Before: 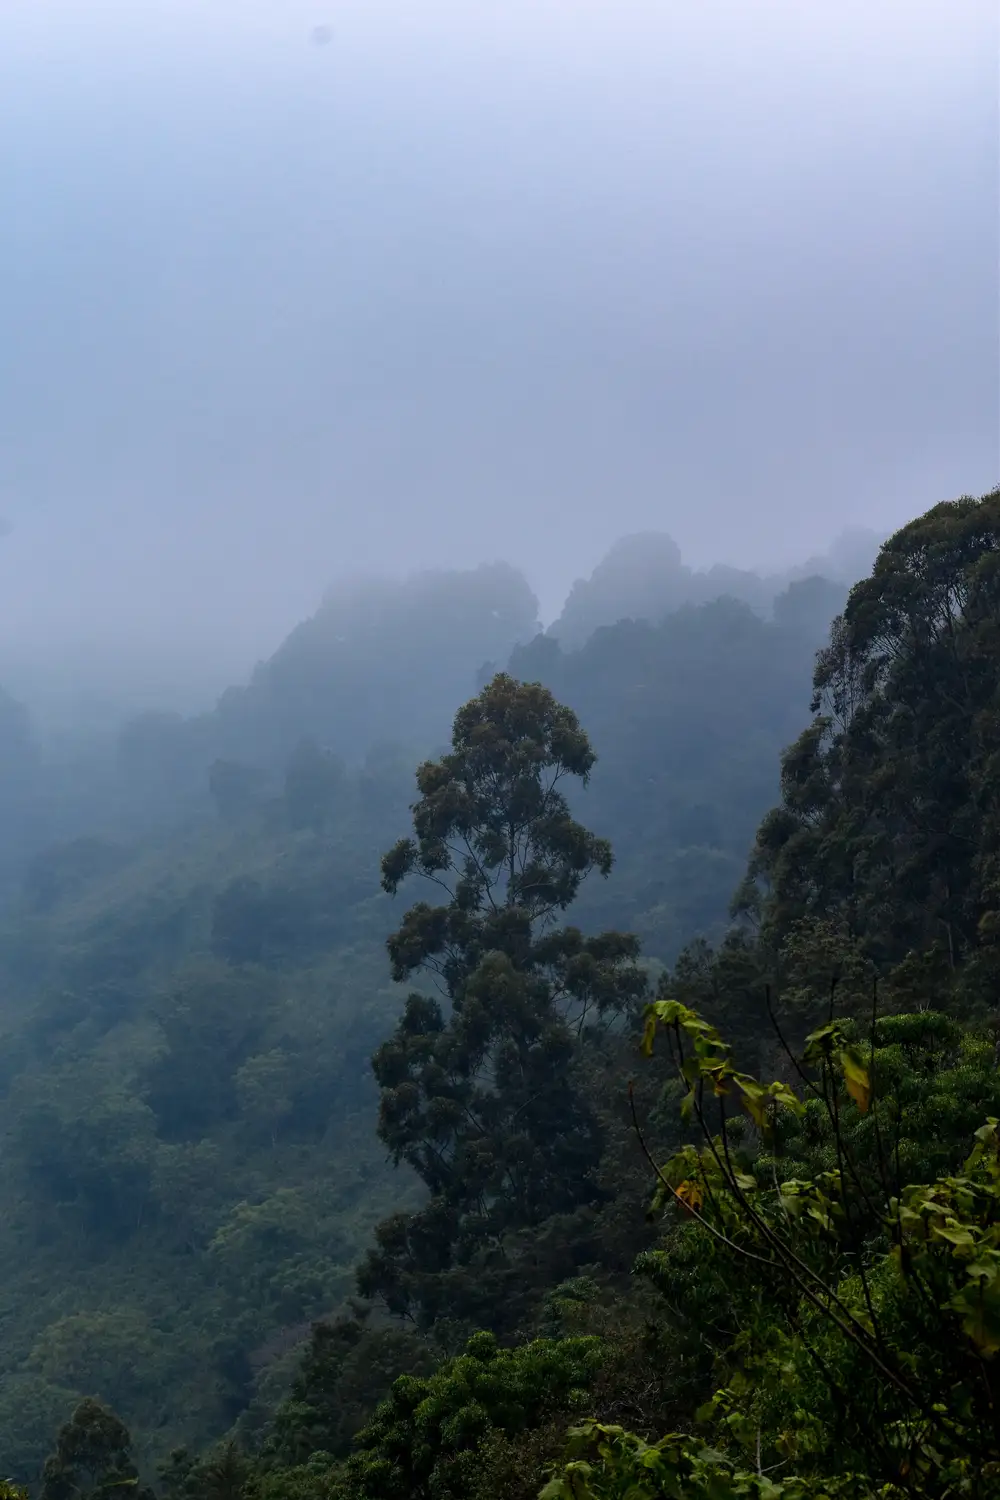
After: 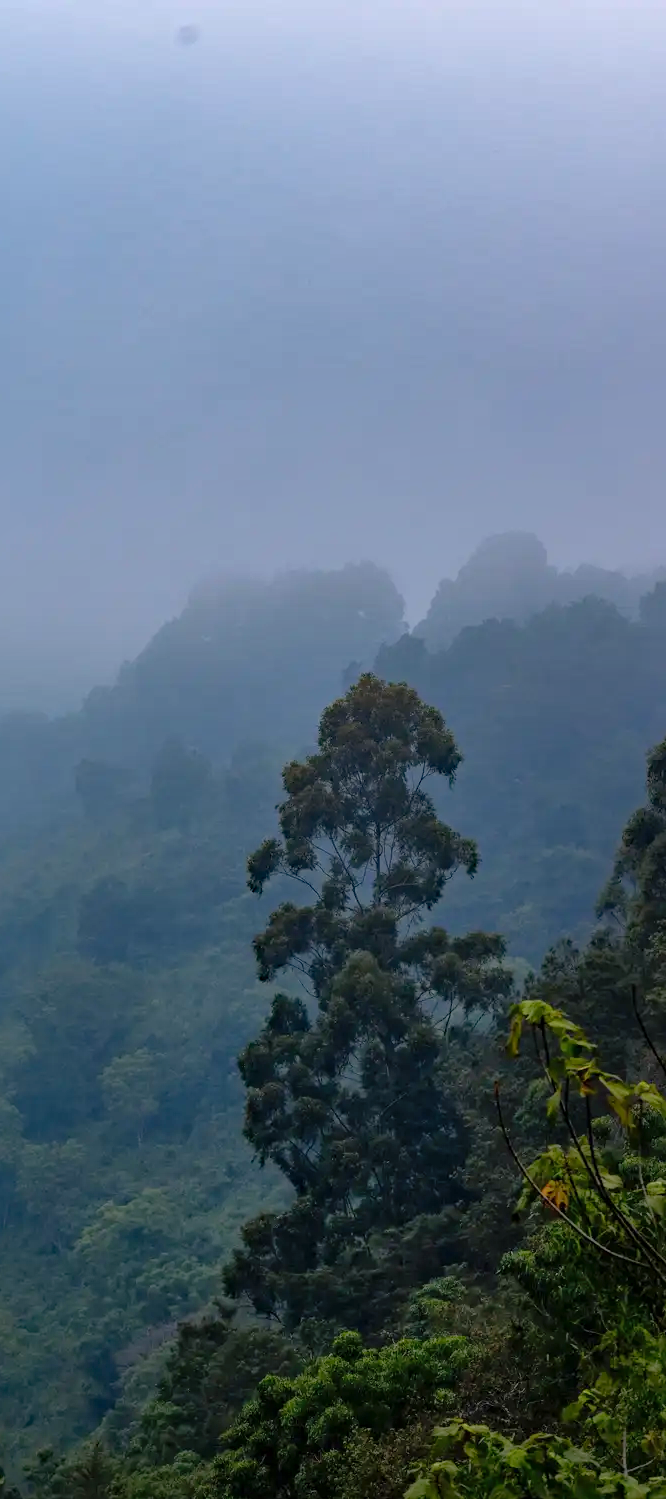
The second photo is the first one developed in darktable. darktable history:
haze removal: strength 0.28, distance 0.252, adaptive false
crop and rotate: left 13.436%, right 19.891%
shadows and highlights: on, module defaults
